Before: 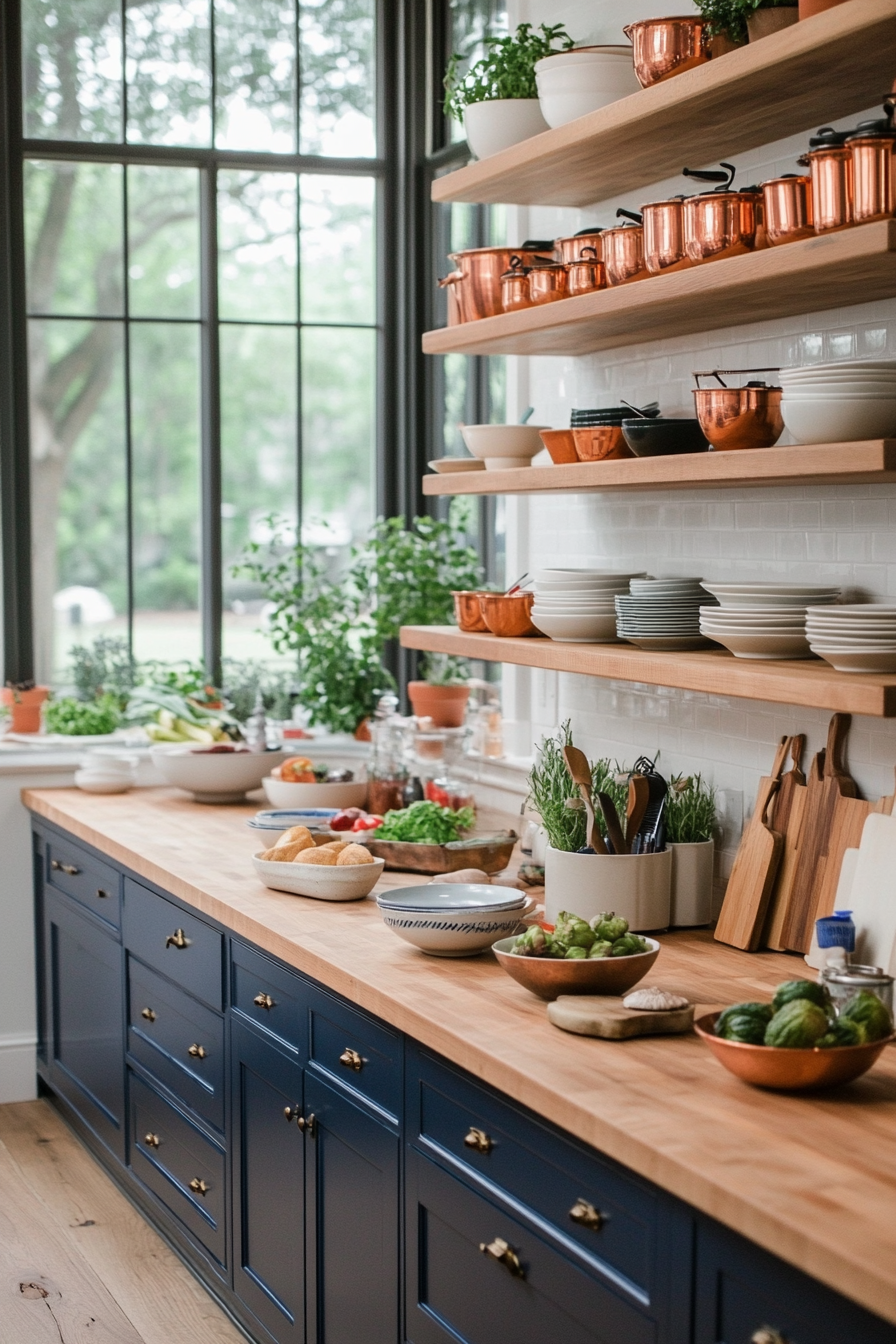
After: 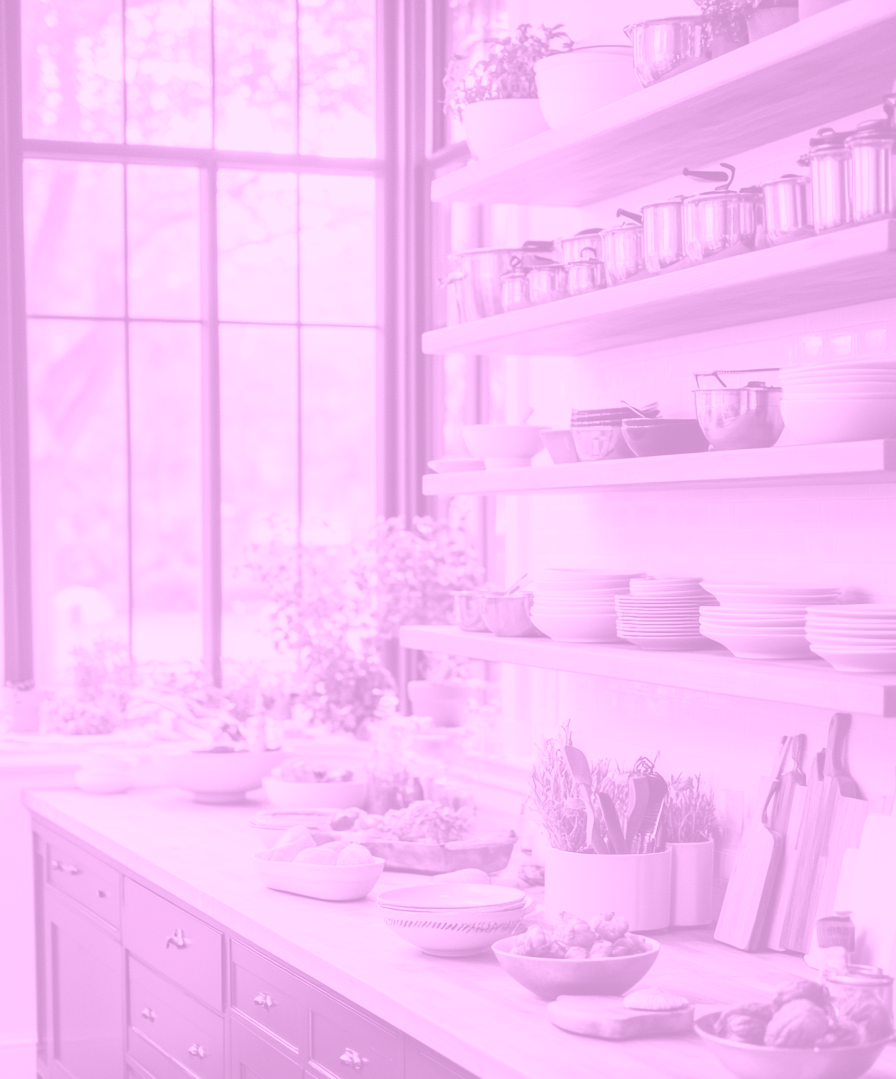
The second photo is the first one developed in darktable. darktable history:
crop: bottom 19.644%
colorize: hue 331.2°, saturation 75%, source mix 30.28%, lightness 70.52%, version 1
